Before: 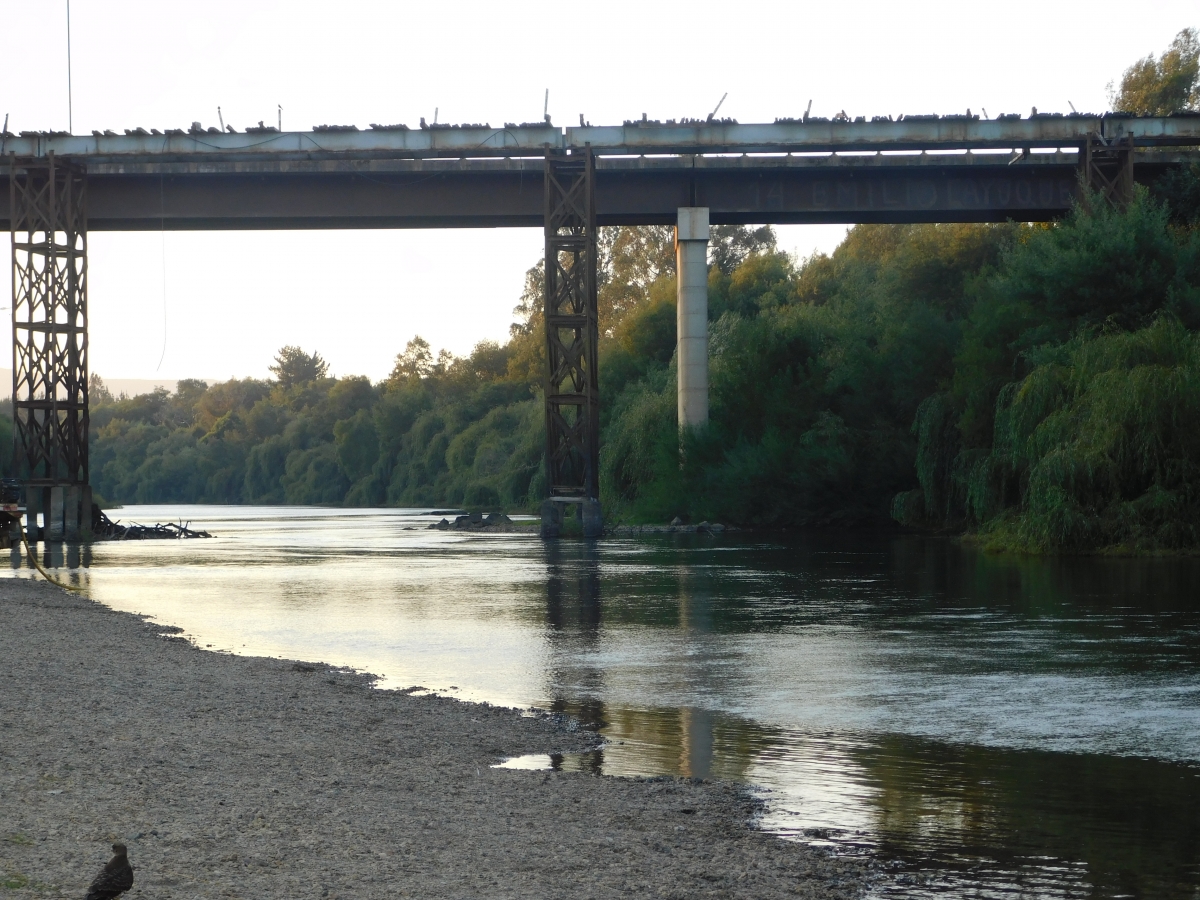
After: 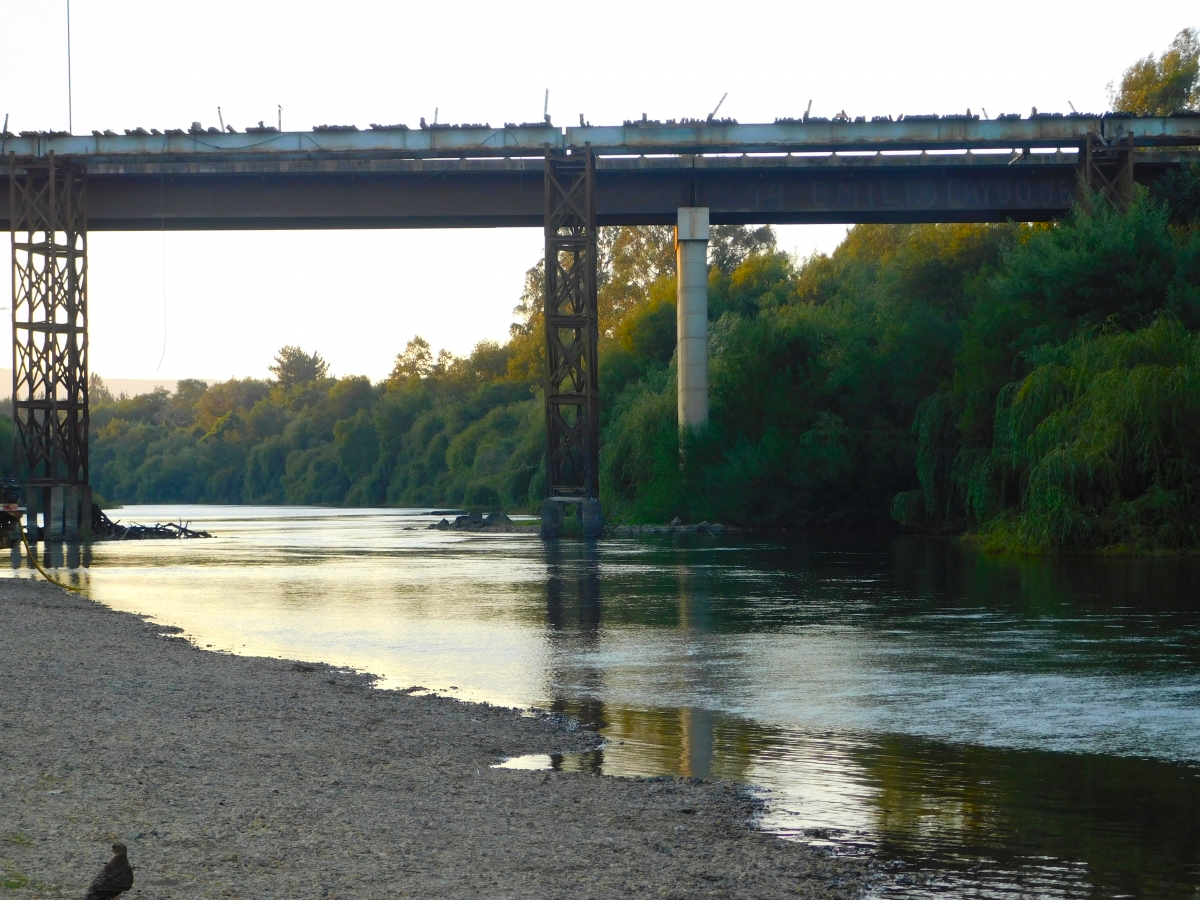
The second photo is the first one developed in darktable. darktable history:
color balance rgb: linear chroma grading › global chroma 25.577%, perceptual saturation grading › global saturation 19.422%
